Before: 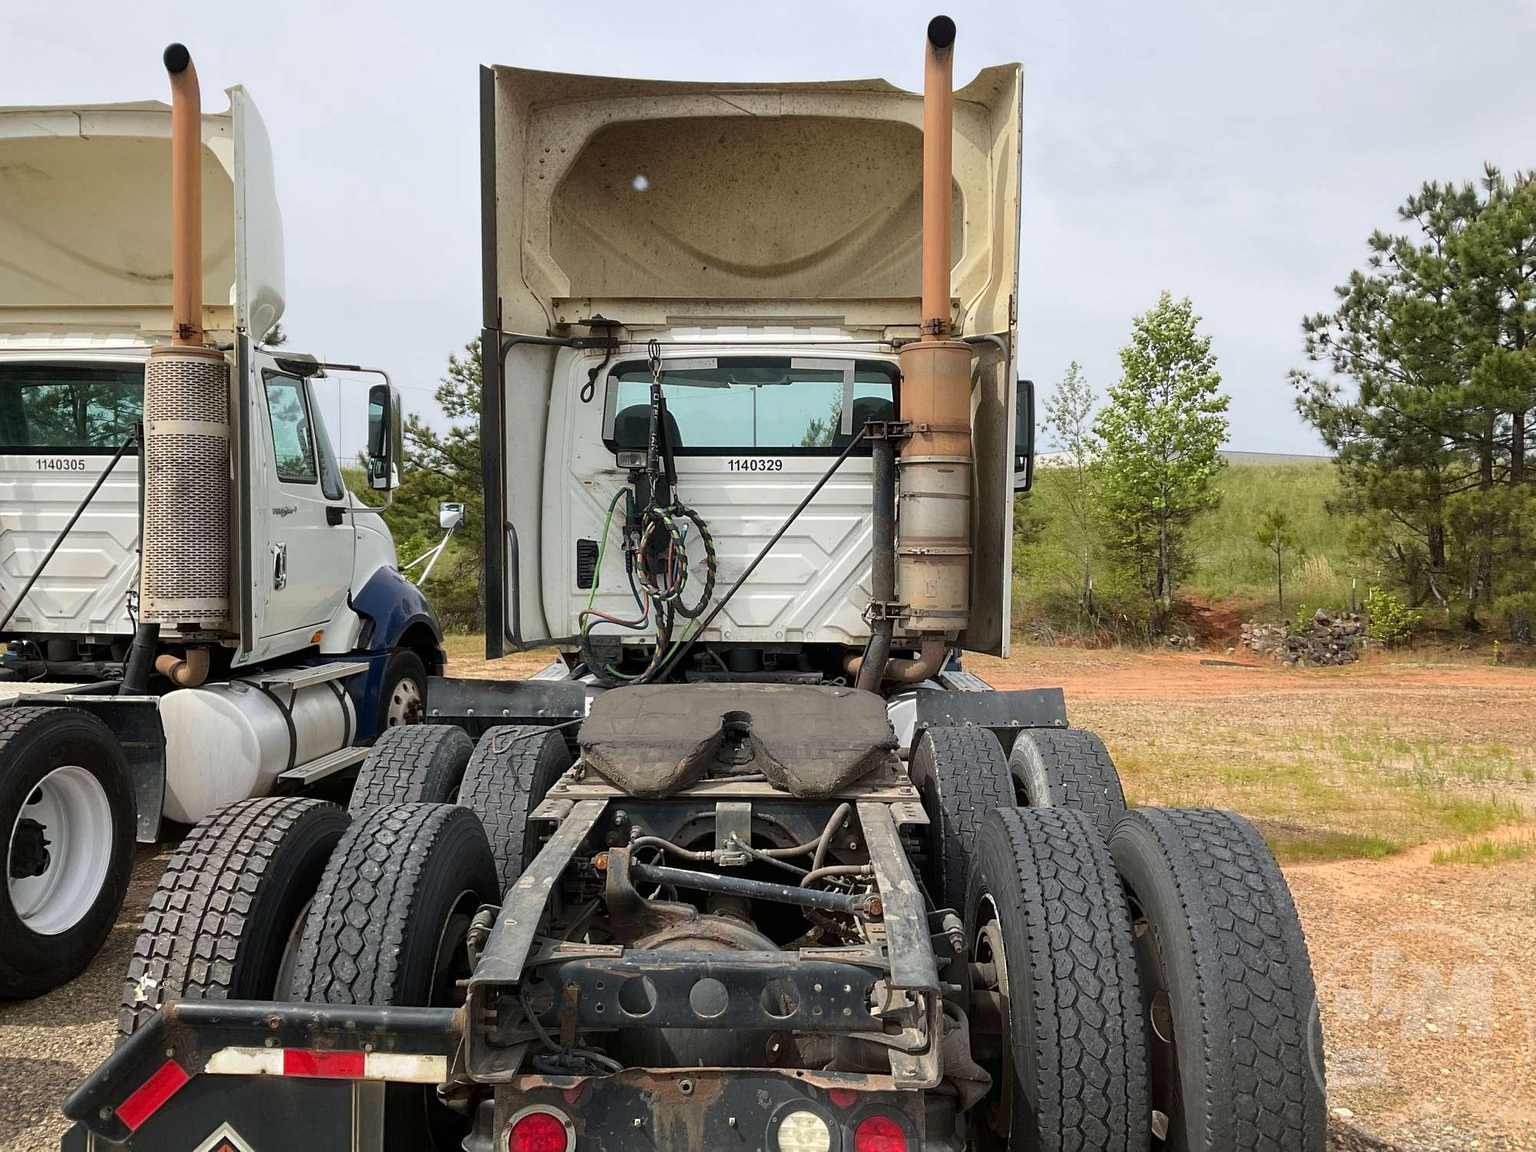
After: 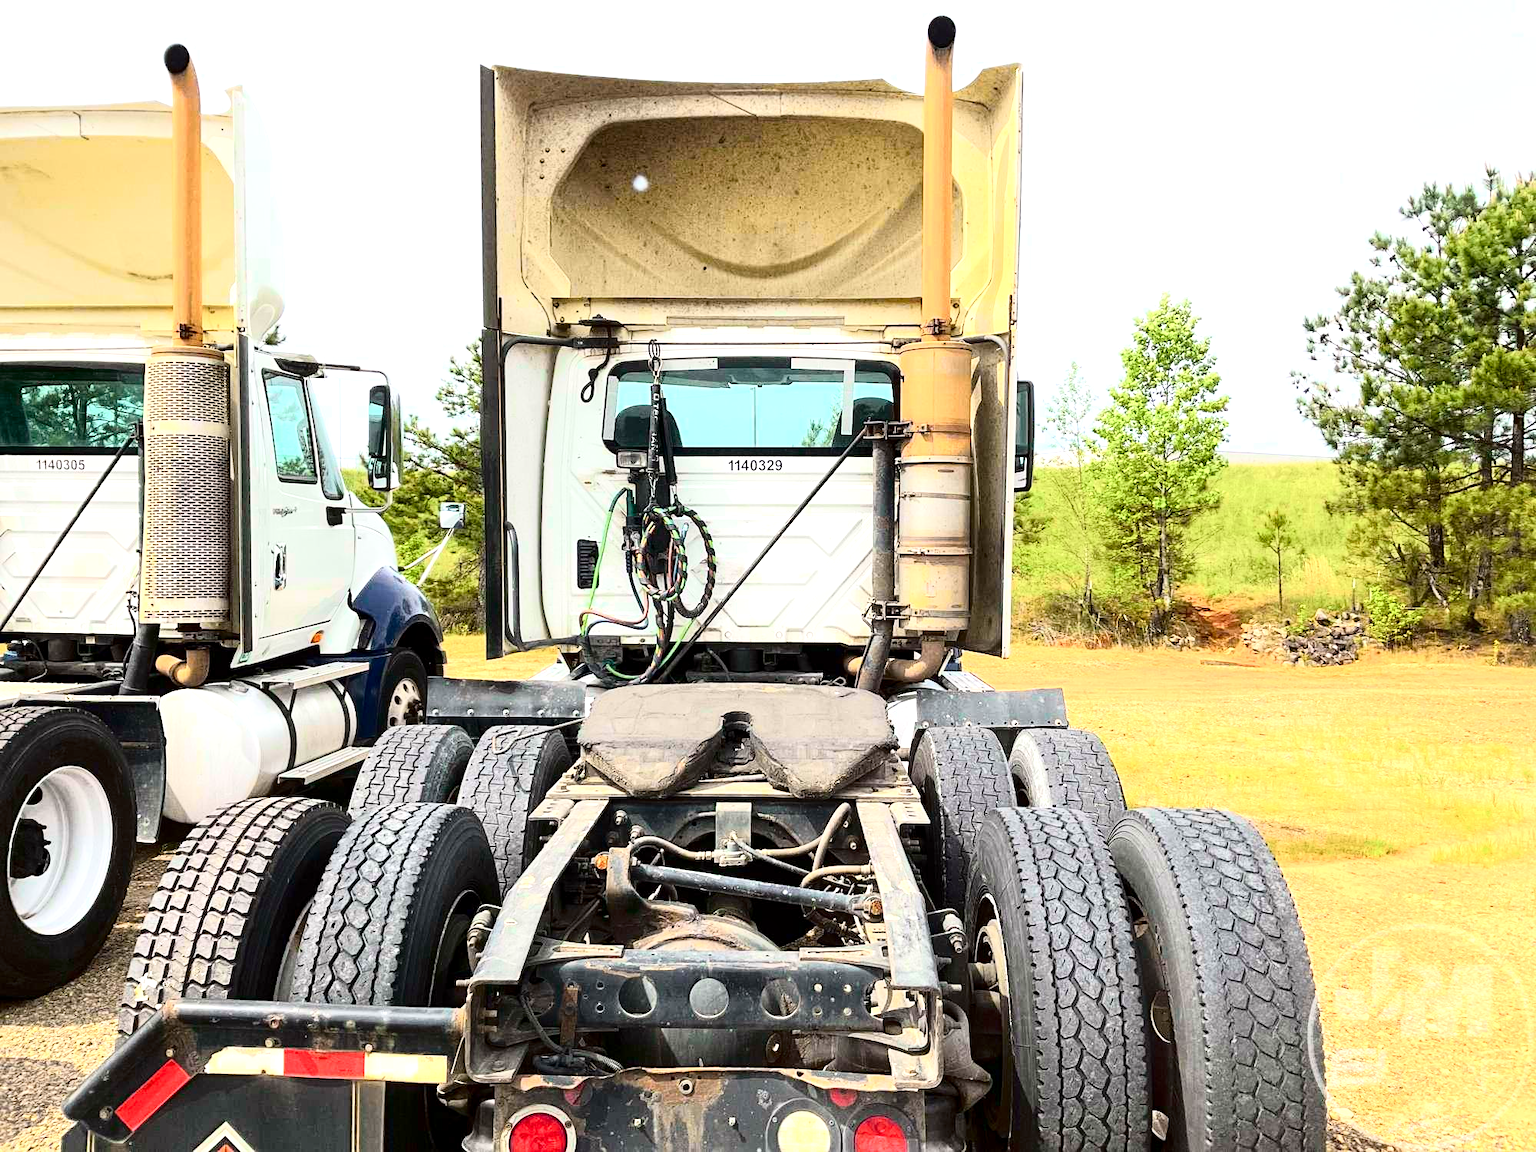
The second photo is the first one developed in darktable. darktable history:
local contrast: highlights 103%, shadows 100%, detail 119%, midtone range 0.2
tone curve: curves: ch0 [(0, 0) (0.187, 0.12) (0.392, 0.438) (0.704, 0.86) (0.858, 0.938) (1, 0.981)]; ch1 [(0, 0) (0.402, 0.36) (0.476, 0.456) (0.498, 0.501) (0.518, 0.521) (0.58, 0.598) (0.619, 0.663) (0.692, 0.744) (1, 1)]; ch2 [(0, 0) (0.427, 0.417) (0.483, 0.481) (0.503, 0.503) (0.526, 0.53) (0.563, 0.585) (0.626, 0.703) (0.699, 0.753) (0.997, 0.858)], color space Lab, independent channels, preserve colors none
exposure: black level correction 0, exposure 1 EV, compensate exposure bias true, compensate highlight preservation false
